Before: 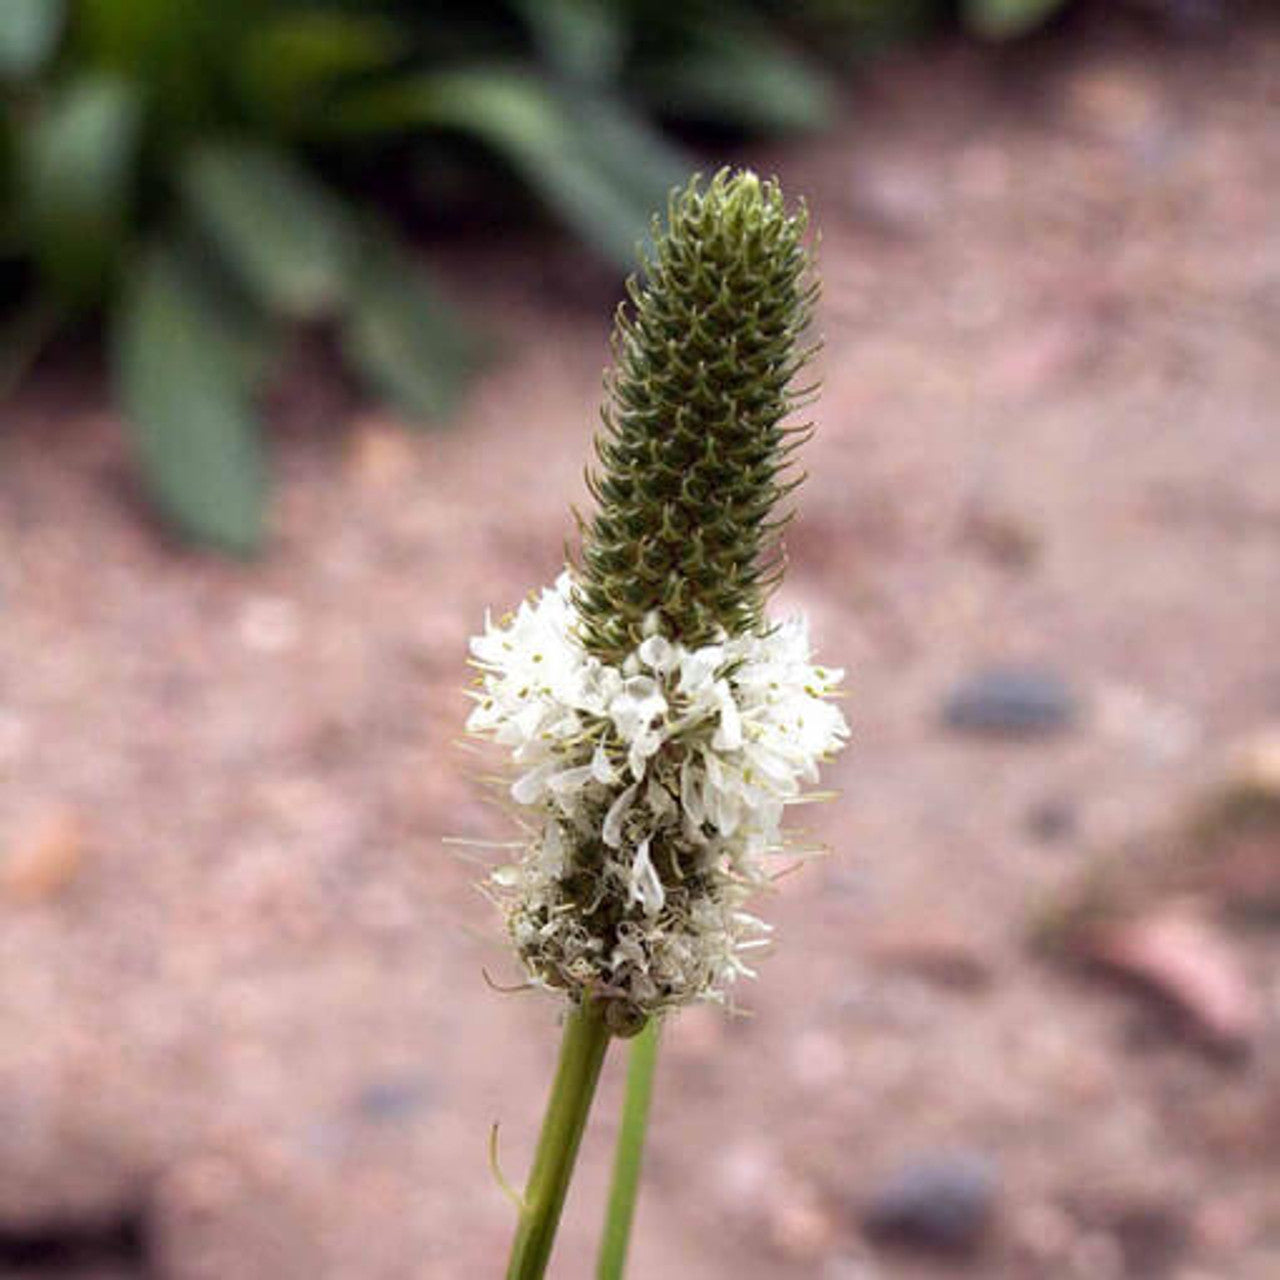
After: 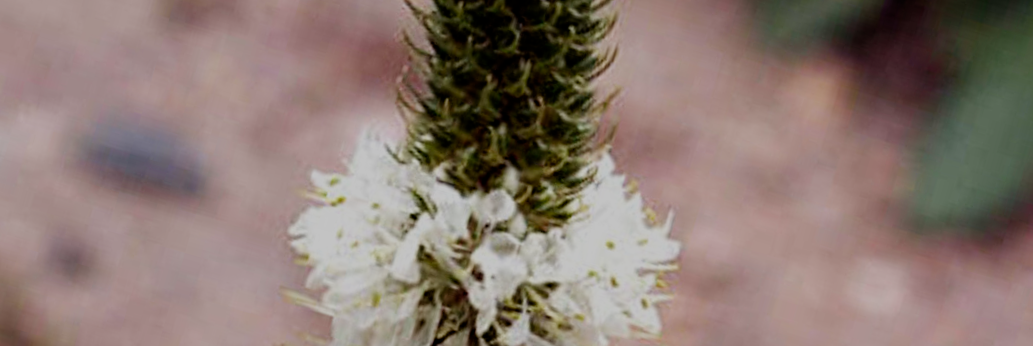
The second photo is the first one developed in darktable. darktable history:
filmic rgb: middle gray luminance 29%, black relative exposure -10.3 EV, white relative exposure 5.5 EV, threshold 6 EV, target black luminance 0%, hardness 3.95, latitude 2.04%, contrast 1.132, highlights saturation mix 5%, shadows ↔ highlights balance 15.11%, preserve chrominance no, color science v3 (2019), use custom middle-gray values true, iterations of high-quality reconstruction 0, enable highlight reconstruction true
crop and rotate: angle 16.12°, top 30.835%, bottom 35.653%
